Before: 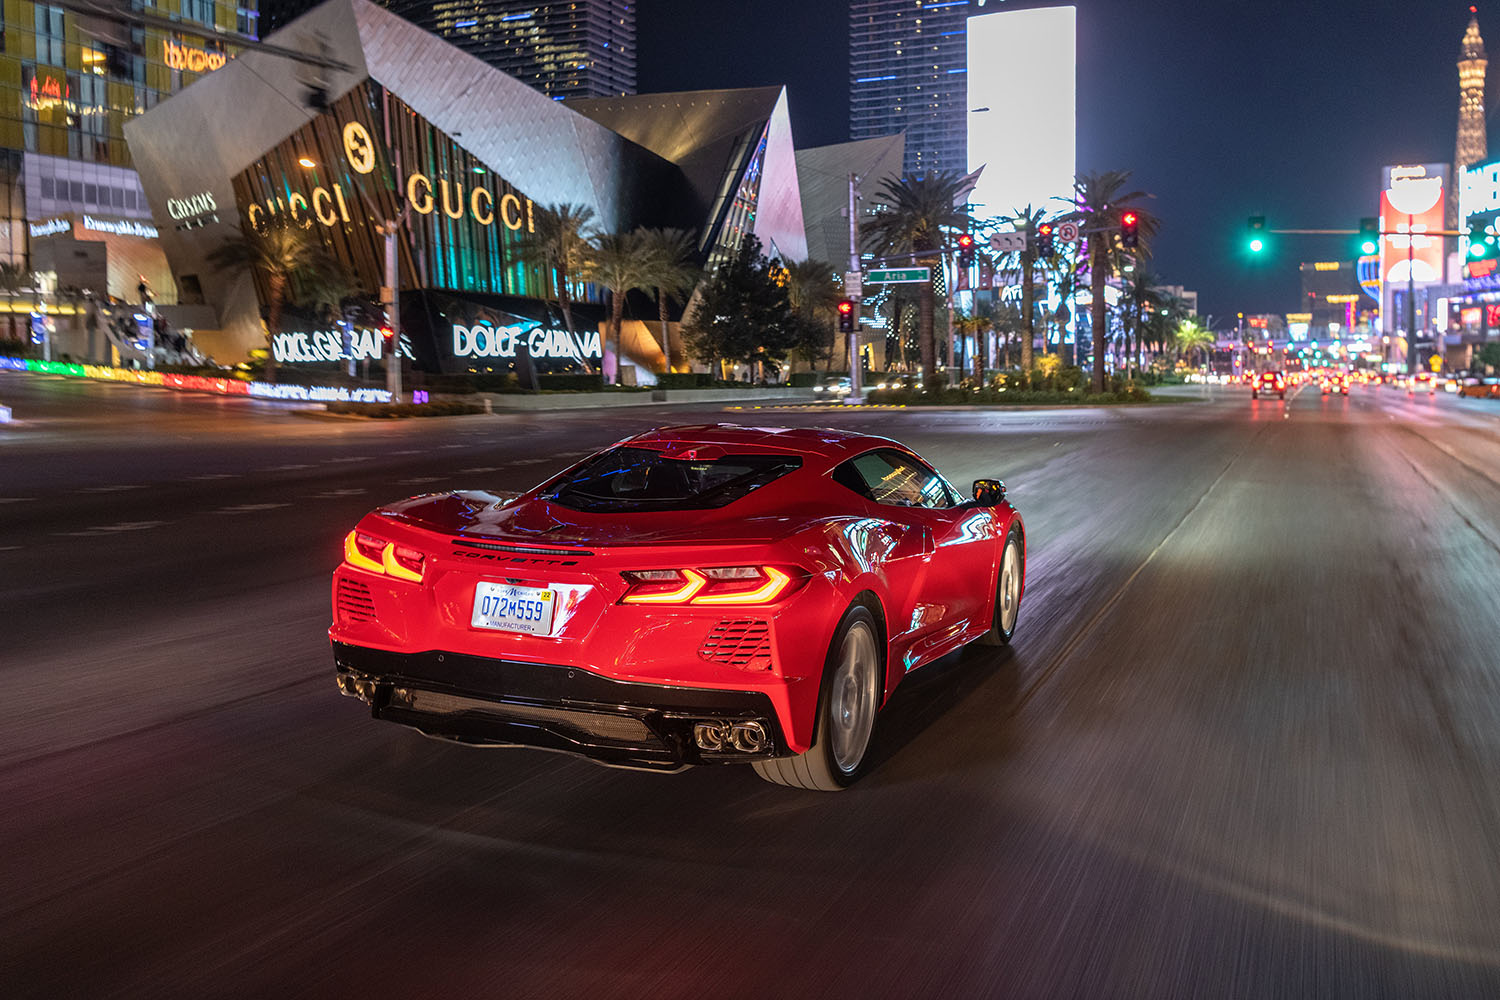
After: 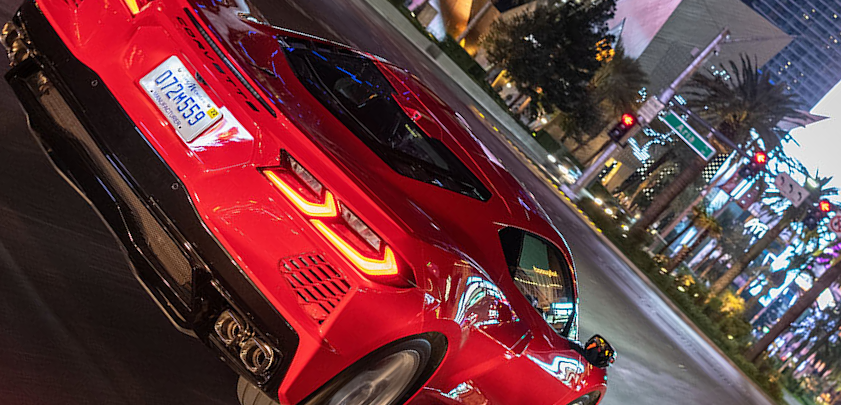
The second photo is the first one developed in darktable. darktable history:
crop and rotate: angle -44.93°, top 16.743%, right 0.903%, bottom 11.658%
